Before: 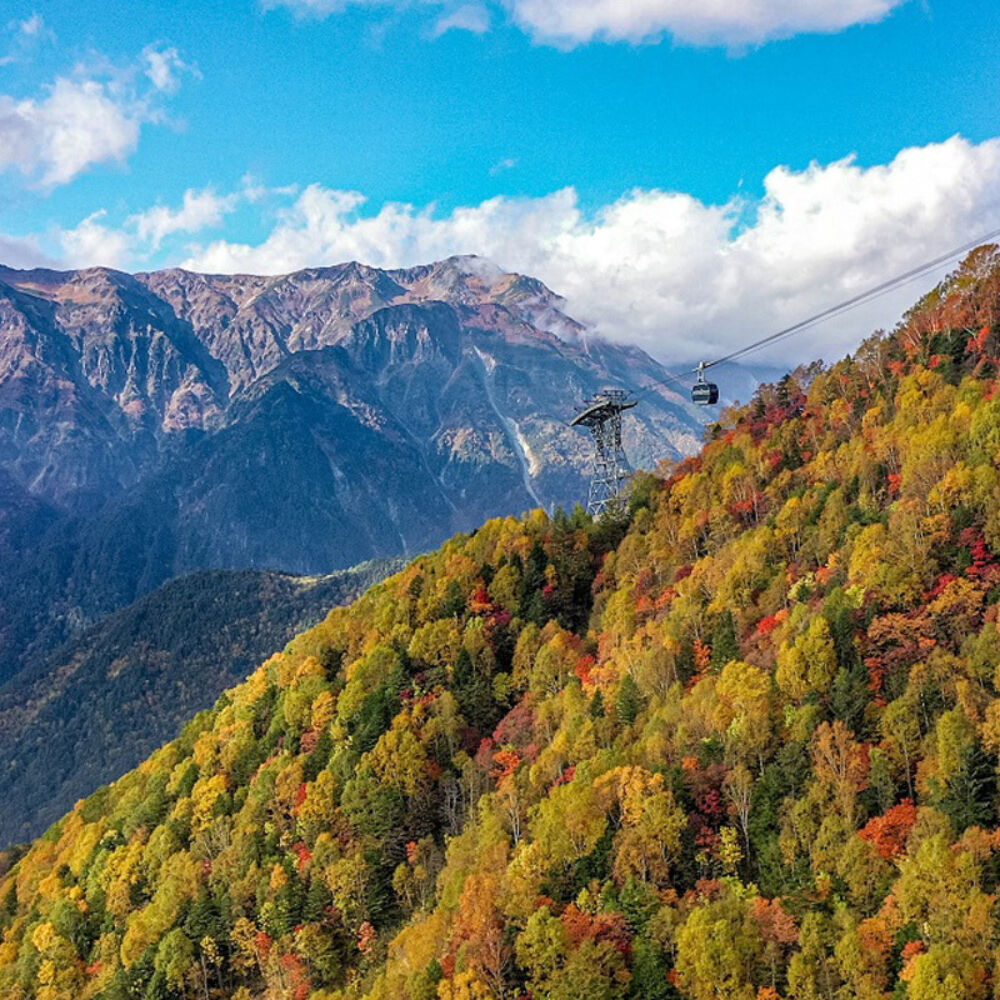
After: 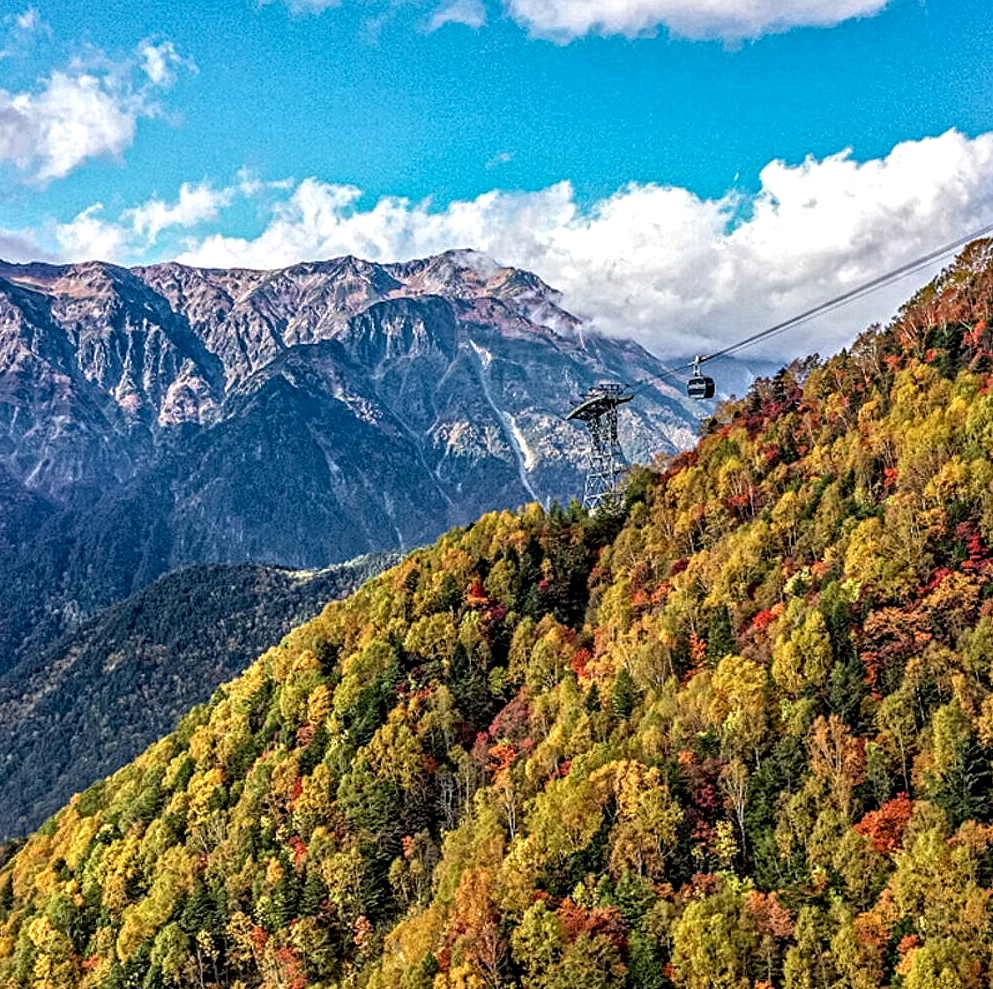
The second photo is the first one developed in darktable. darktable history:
local contrast: detail 130%
tone equalizer: on, module defaults
crop: left 0.462%, top 0.691%, right 0.237%, bottom 0.351%
contrast equalizer: y [[0.5, 0.542, 0.583, 0.625, 0.667, 0.708], [0.5 ×6], [0.5 ×6], [0 ×6], [0 ×6]]
